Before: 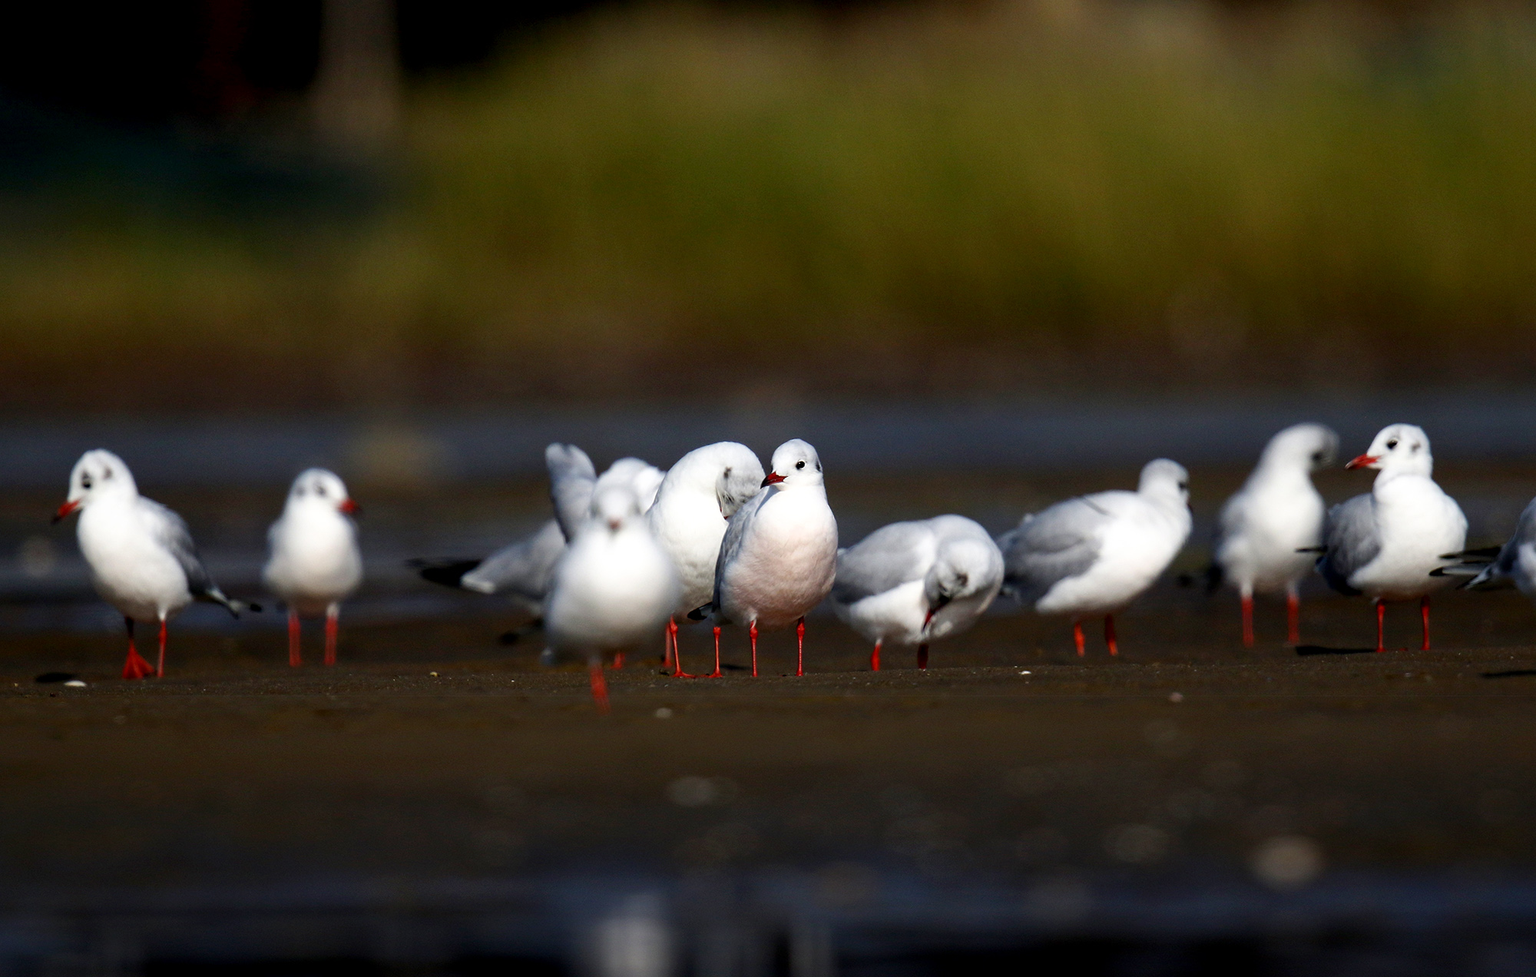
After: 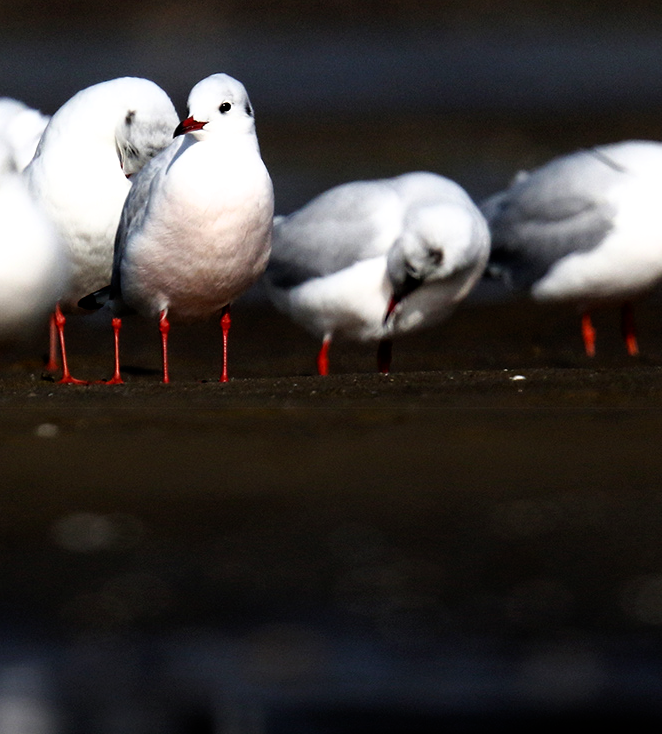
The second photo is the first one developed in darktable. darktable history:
filmic rgb: white relative exposure 2.34 EV, hardness 6.59
crop: left 40.878%, top 39.176%, right 25.993%, bottom 3.081%
